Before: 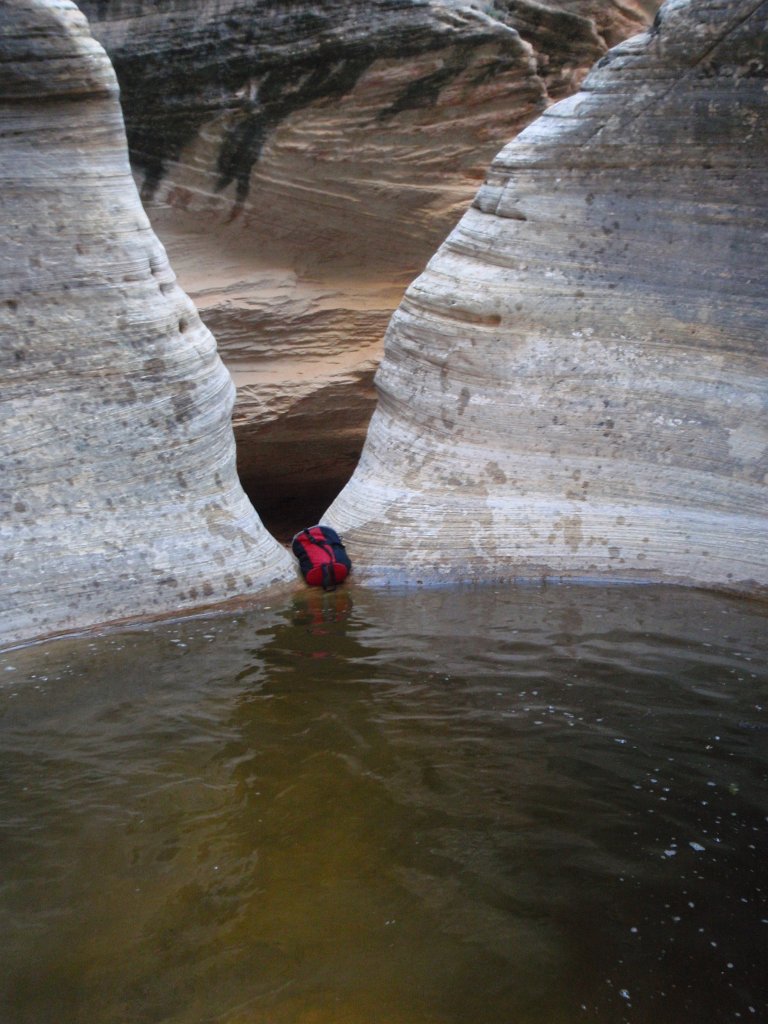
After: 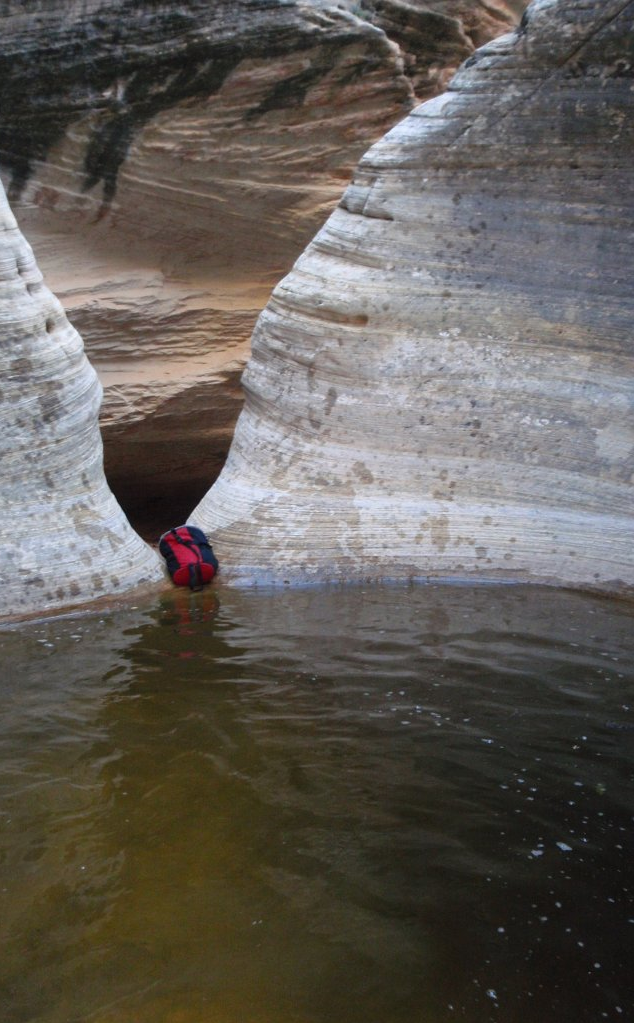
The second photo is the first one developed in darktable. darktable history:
crop: left 17.383%, bottom 0.021%
